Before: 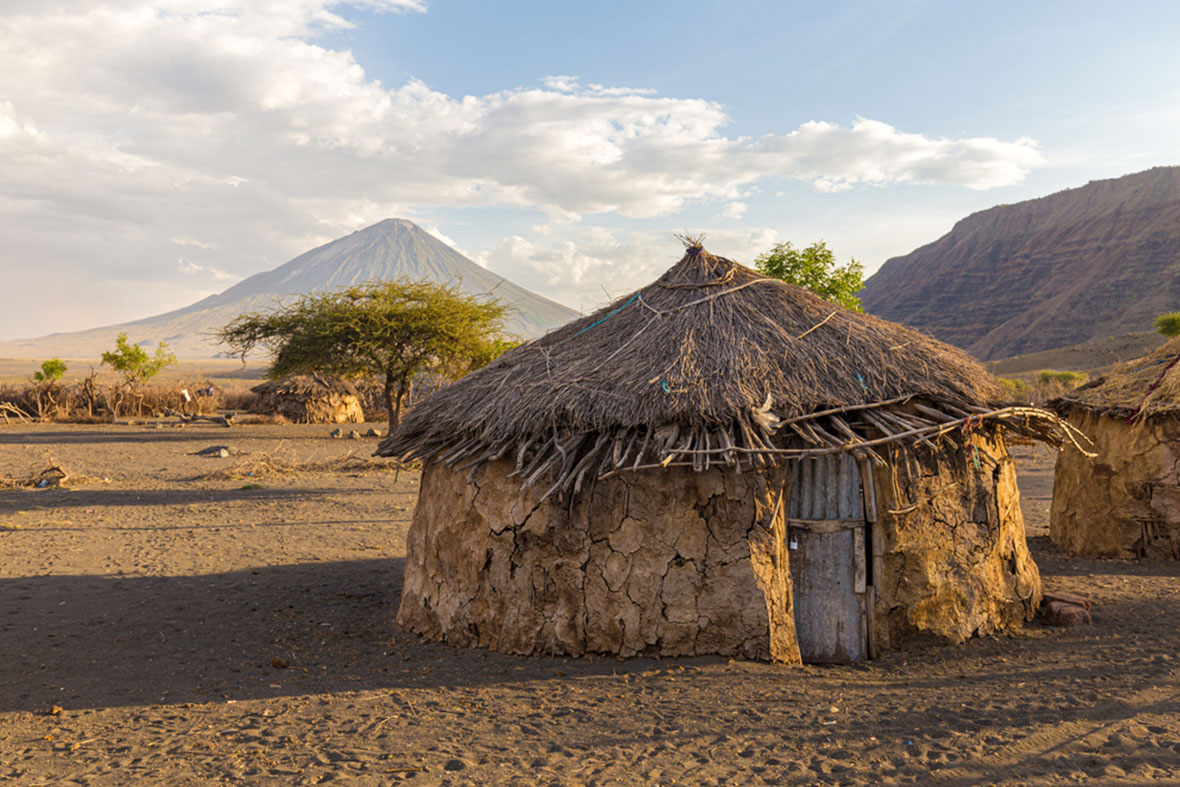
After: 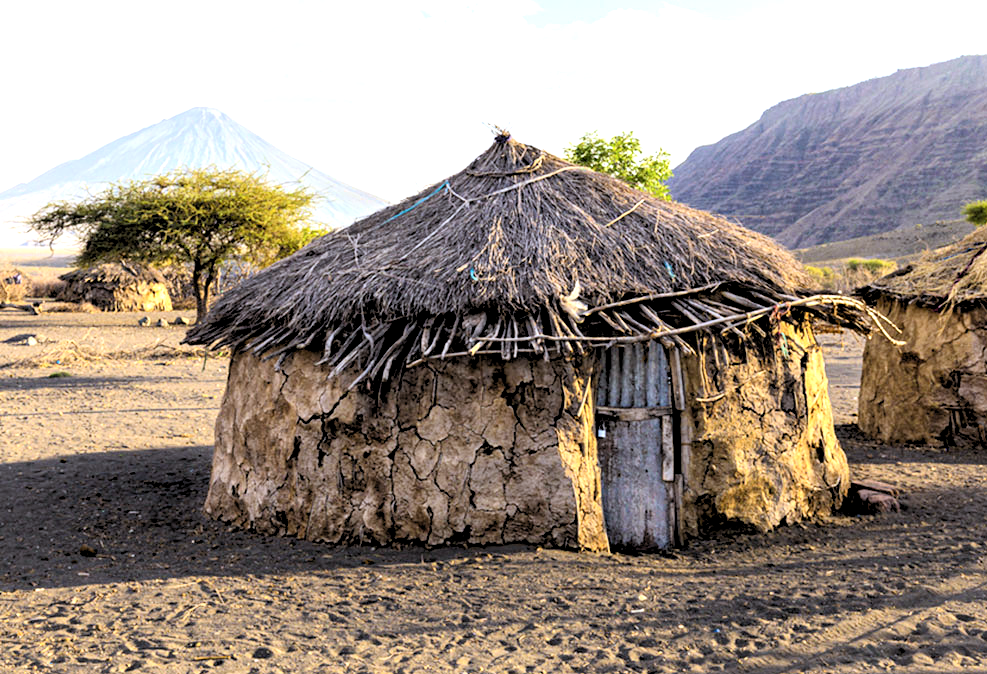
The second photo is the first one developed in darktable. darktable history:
base curve: curves: ch0 [(0, 0) (0.283, 0.295) (1, 1)], preserve colors none
crop: left 16.315%, top 14.246%
white balance: red 0.926, green 1.003, blue 1.133
exposure: black level correction 0.001, exposure 1 EV, compensate highlight preservation false
rgb levels: levels [[0.034, 0.472, 0.904], [0, 0.5, 1], [0, 0.5, 1]]
contrast brightness saturation: contrast 0.15, brightness 0.05
tone equalizer: on, module defaults
